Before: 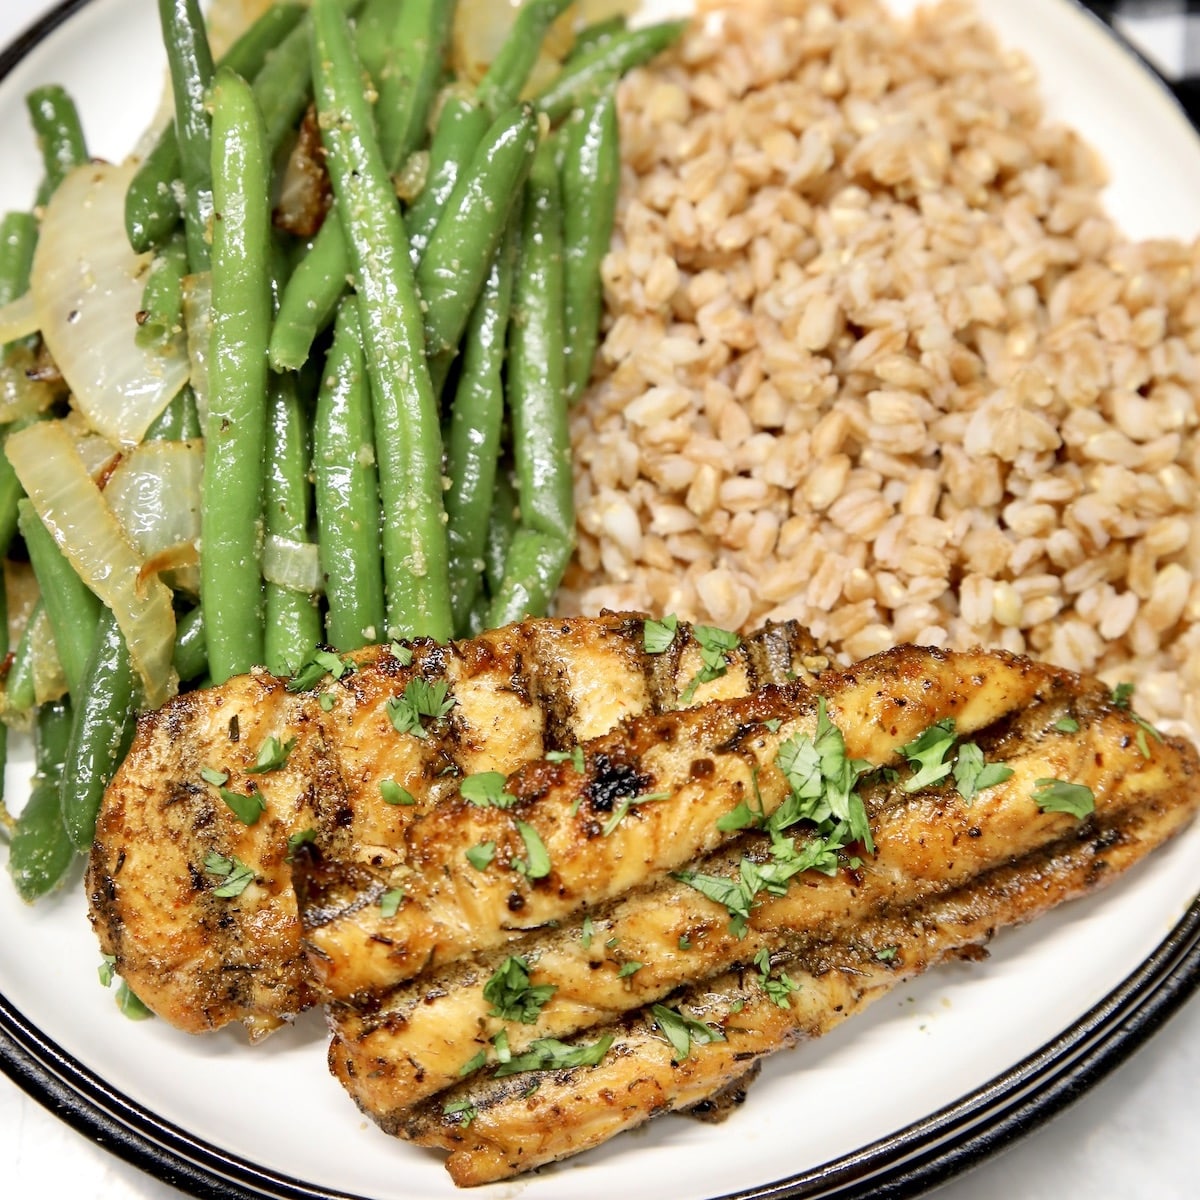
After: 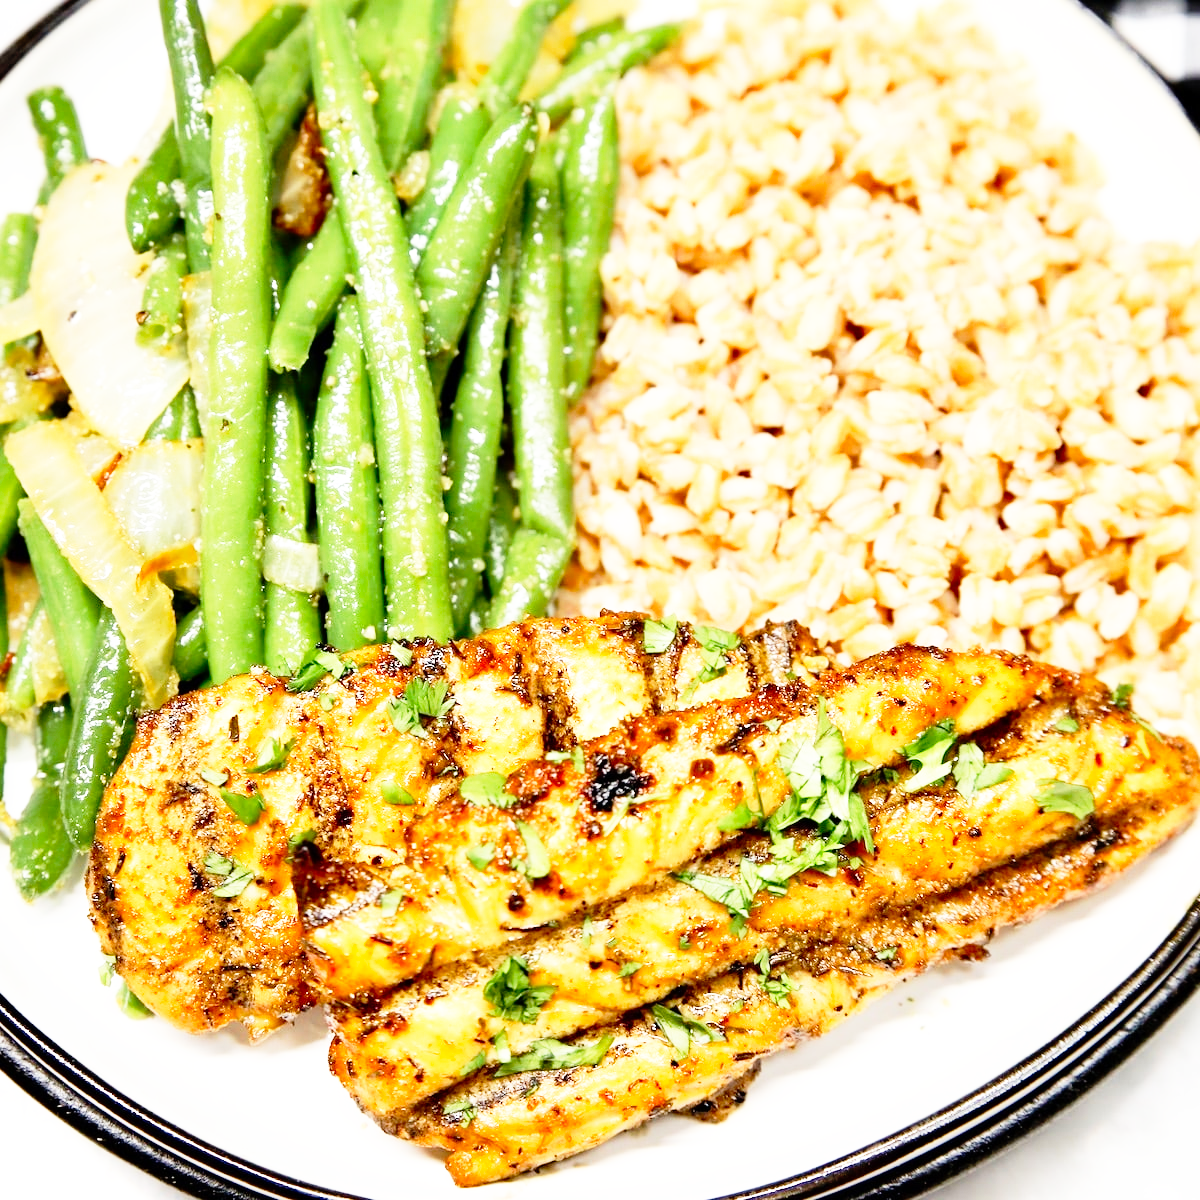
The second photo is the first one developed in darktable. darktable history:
exposure: exposure 0.128 EV, compensate highlight preservation false
base curve: curves: ch0 [(0, 0) (0.012, 0.01) (0.073, 0.168) (0.31, 0.711) (0.645, 0.957) (1, 1)], preserve colors none
